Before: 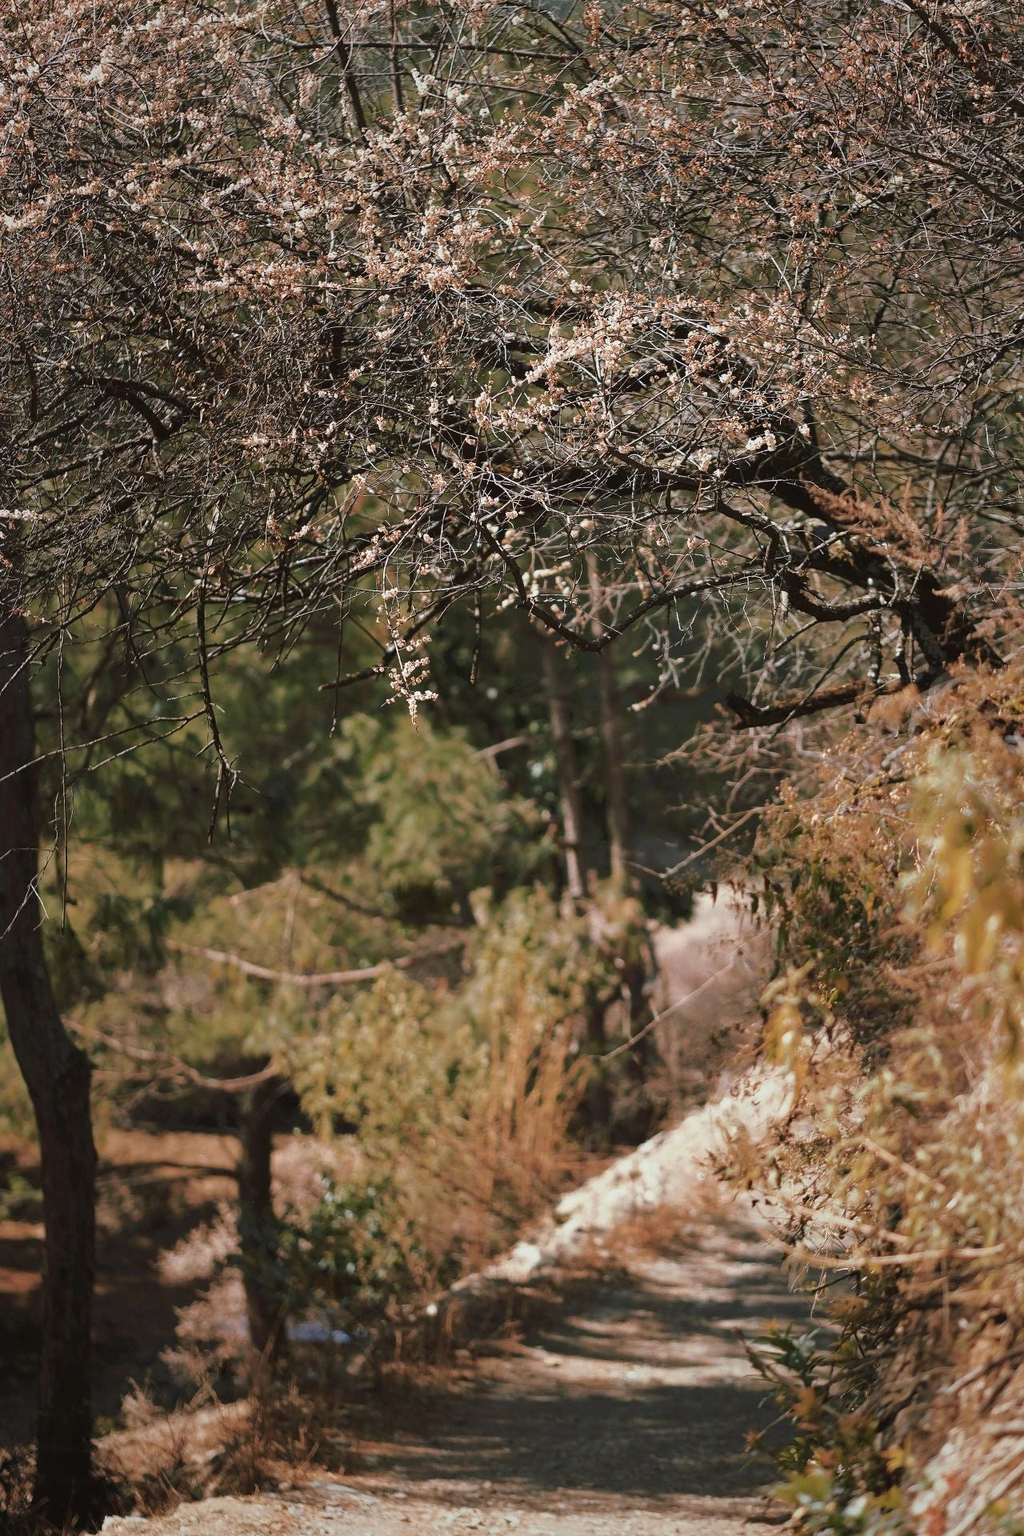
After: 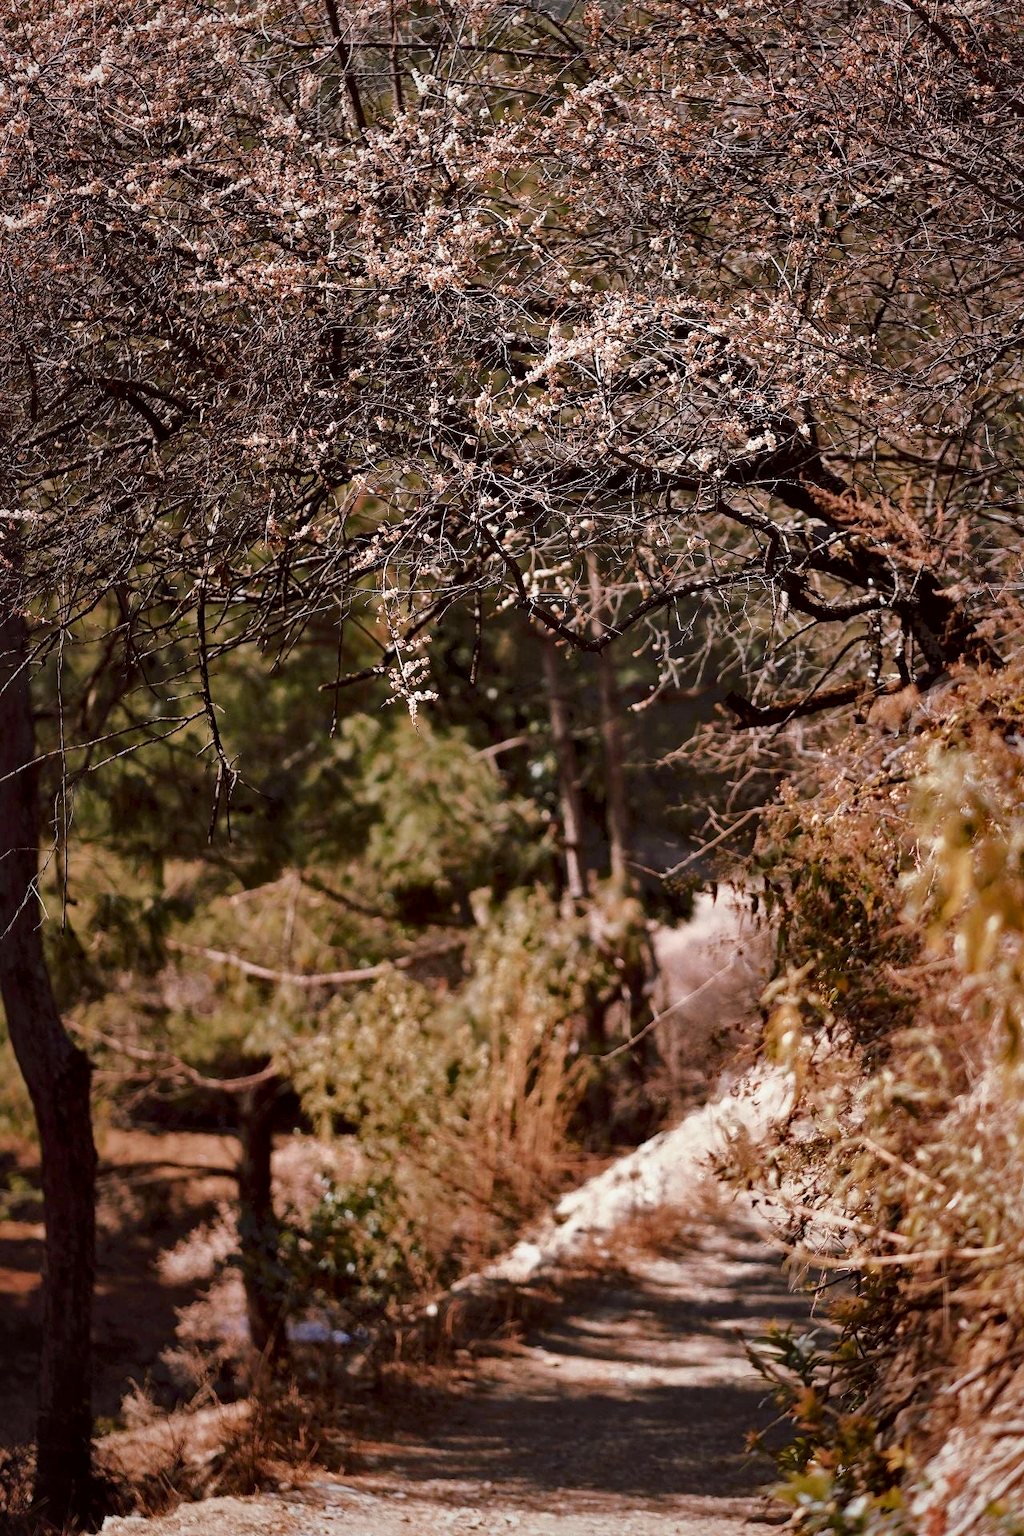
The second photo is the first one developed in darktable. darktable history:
local contrast: mode bilateral grid, contrast 26, coarseness 60, detail 151%, midtone range 0.2
color balance rgb: power › luminance -7.855%, power › chroma 1.318%, power › hue 330.29°, highlights gain › chroma 0.192%, highlights gain › hue 331.42°, linear chroma grading › global chroma 9.988%, perceptual saturation grading › global saturation 20%, perceptual saturation grading › highlights -49.094%, perceptual saturation grading › shadows 24.085%
